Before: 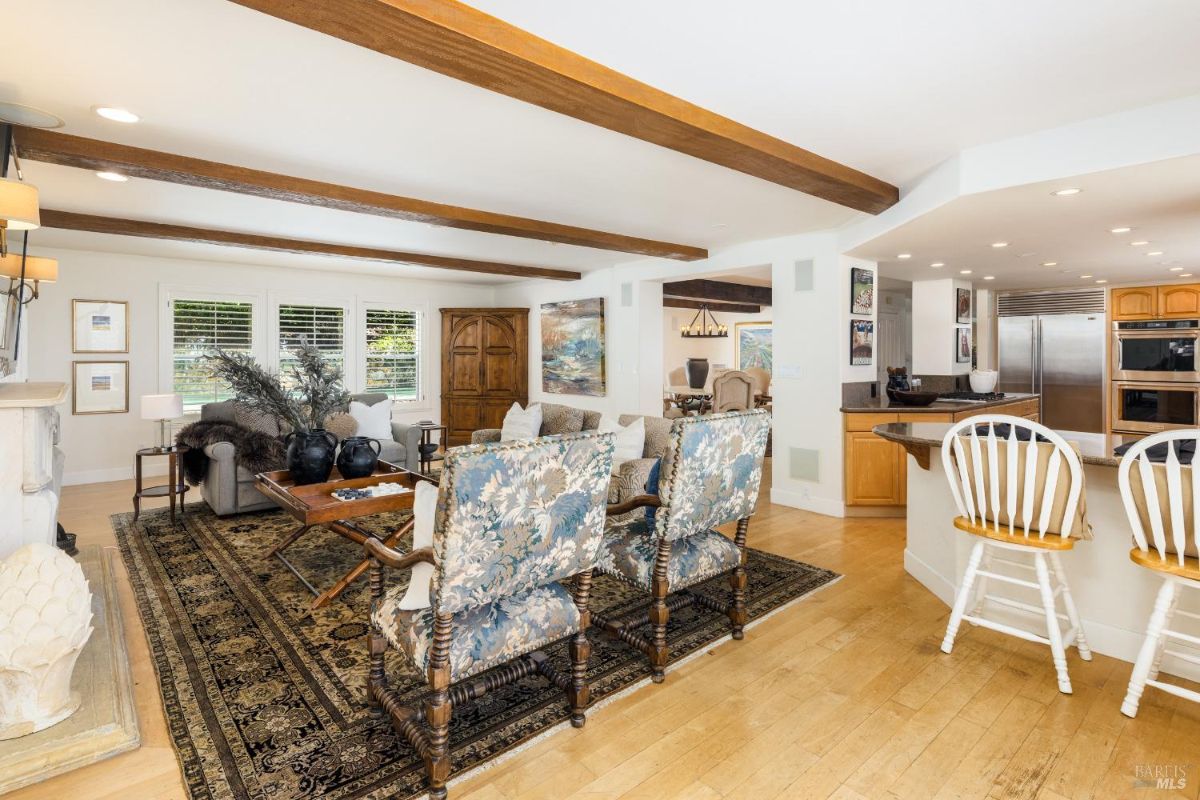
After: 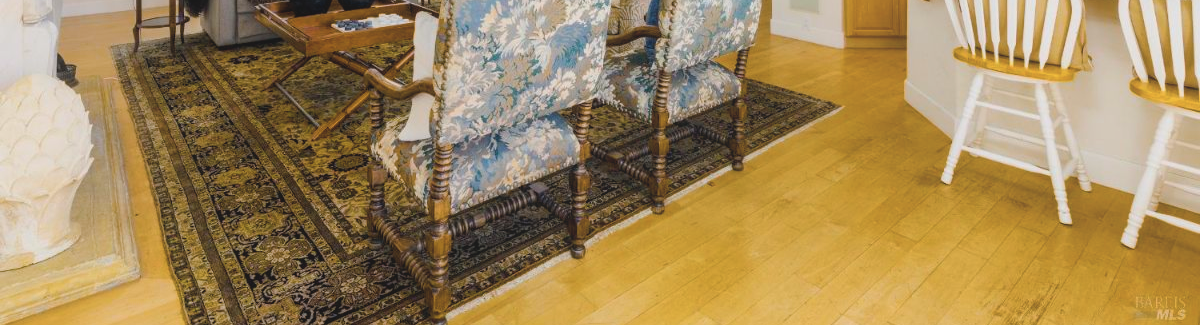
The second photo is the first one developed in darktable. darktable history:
color balance rgb: highlights gain › chroma 0.243%, highlights gain › hue 331.4°, perceptual saturation grading › global saturation 65.078%, perceptual saturation grading › highlights 59.216%, perceptual saturation grading › mid-tones 49.628%, perceptual saturation grading › shadows 49.718%
crop and rotate: top 58.813%, bottom 0.479%
contrast brightness saturation: contrast -0.056, saturation -0.413
local contrast: highlights 70%, shadows 66%, detail 84%, midtone range 0.332
